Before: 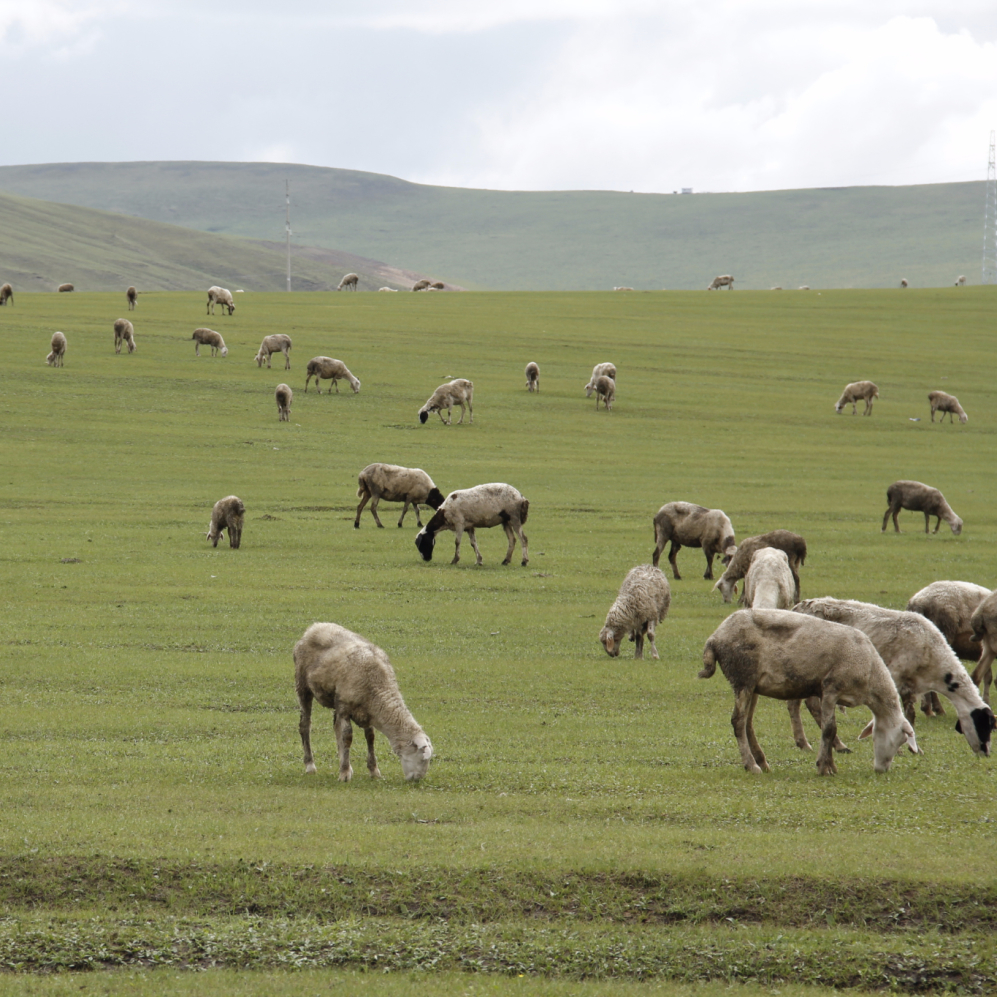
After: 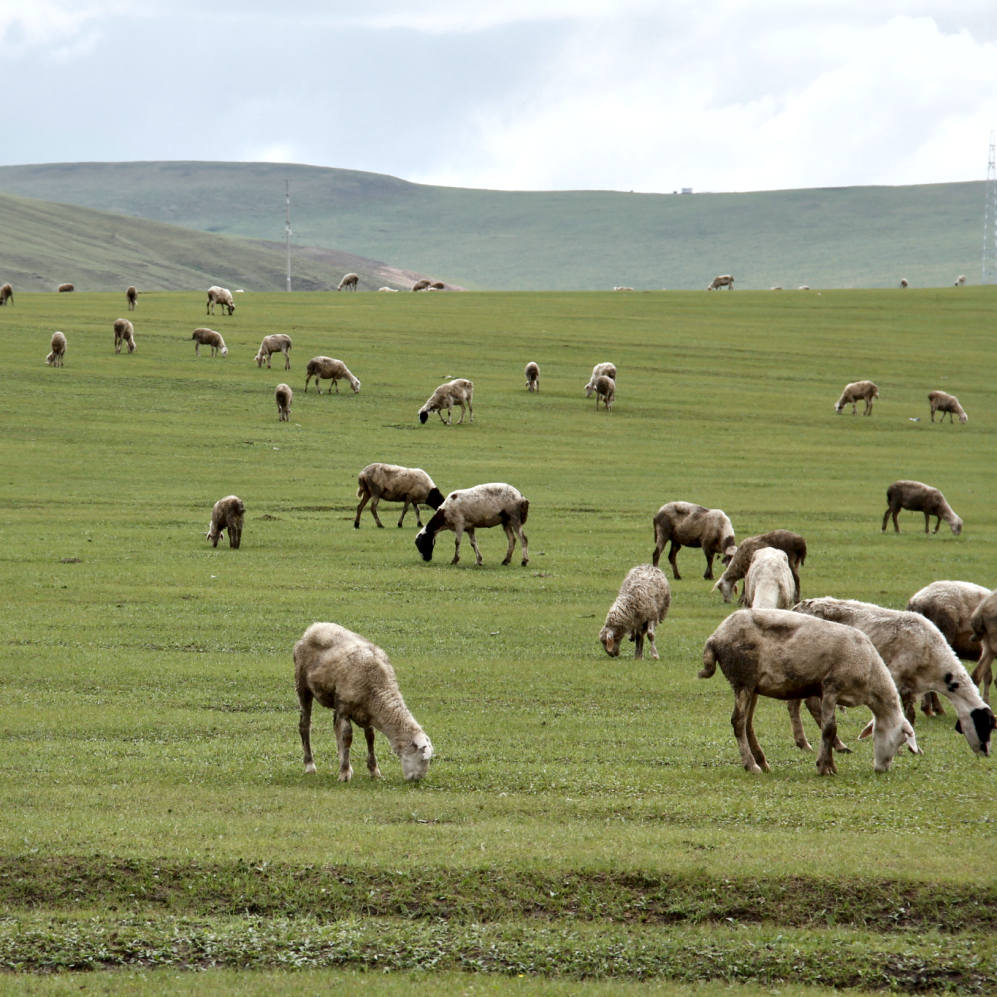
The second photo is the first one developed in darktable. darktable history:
local contrast: mode bilateral grid, contrast 25, coarseness 60, detail 151%, midtone range 0.2
white balance: red 0.986, blue 1.01
